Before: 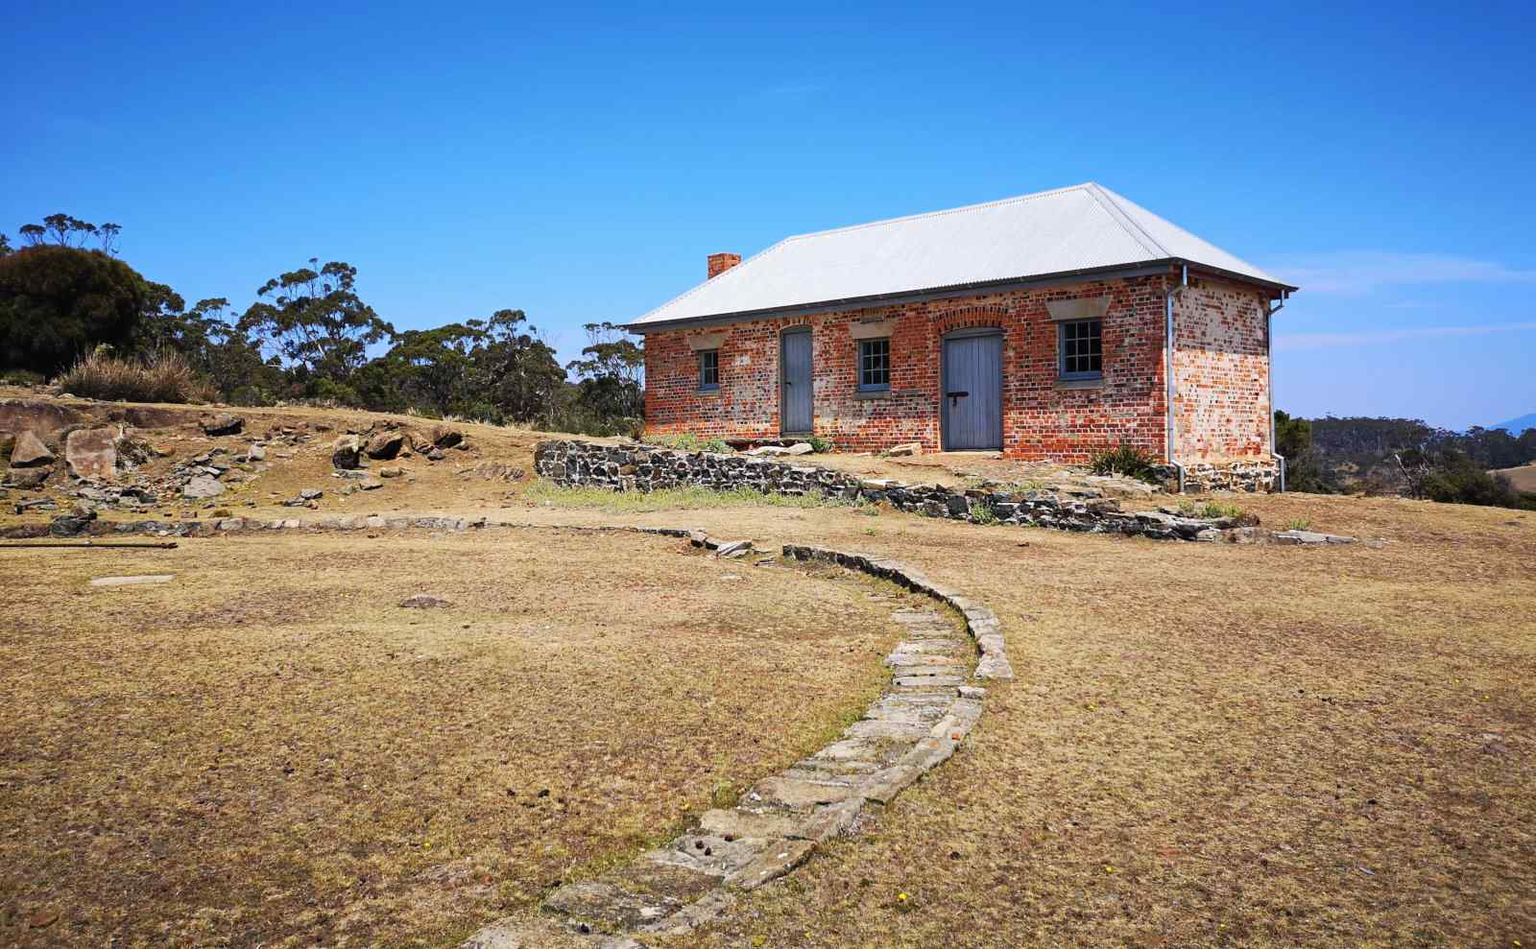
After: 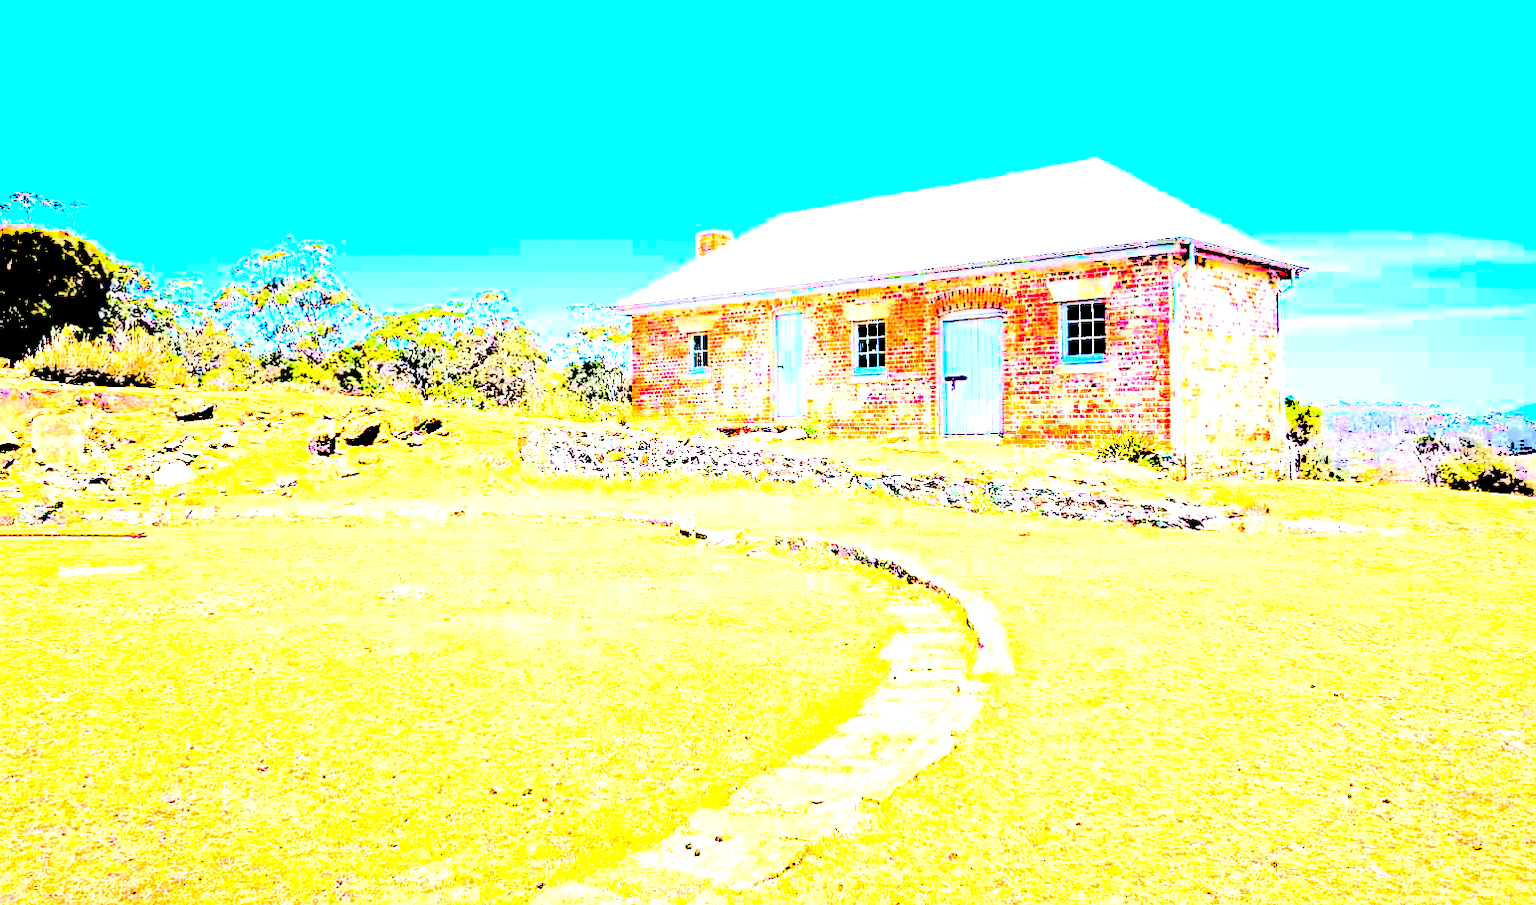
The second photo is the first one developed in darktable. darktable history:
crop: left 2.336%, top 3.15%, right 1.181%, bottom 4.824%
color balance rgb: shadows lift › chroma 1.004%, shadows lift › hue 243.15°, linear chroma grading › global chroma 8.692%, perceptual saturation grading › global saturation 36.024%, perceptual saturation grading › shadows 36.039%, global vibrance 20%
levels: levels [0.246, 0.256, 0.506]
exposure: black level correction 0, exposure 1.453 EV, compensate exposure bias true, compensate highlight preservation false
tone equalizer: -8 EV -0.403 EV, -7 EV -0.385 EV, -6 EV -0.36 EV, -5 EV -0.228 EV, -3 EV 0.196 EV, -2 EV 0.353 EV, -1 EV 0.404 EV, +0 EV 0.446 EV, mask exposure compensation -0.515 EV
